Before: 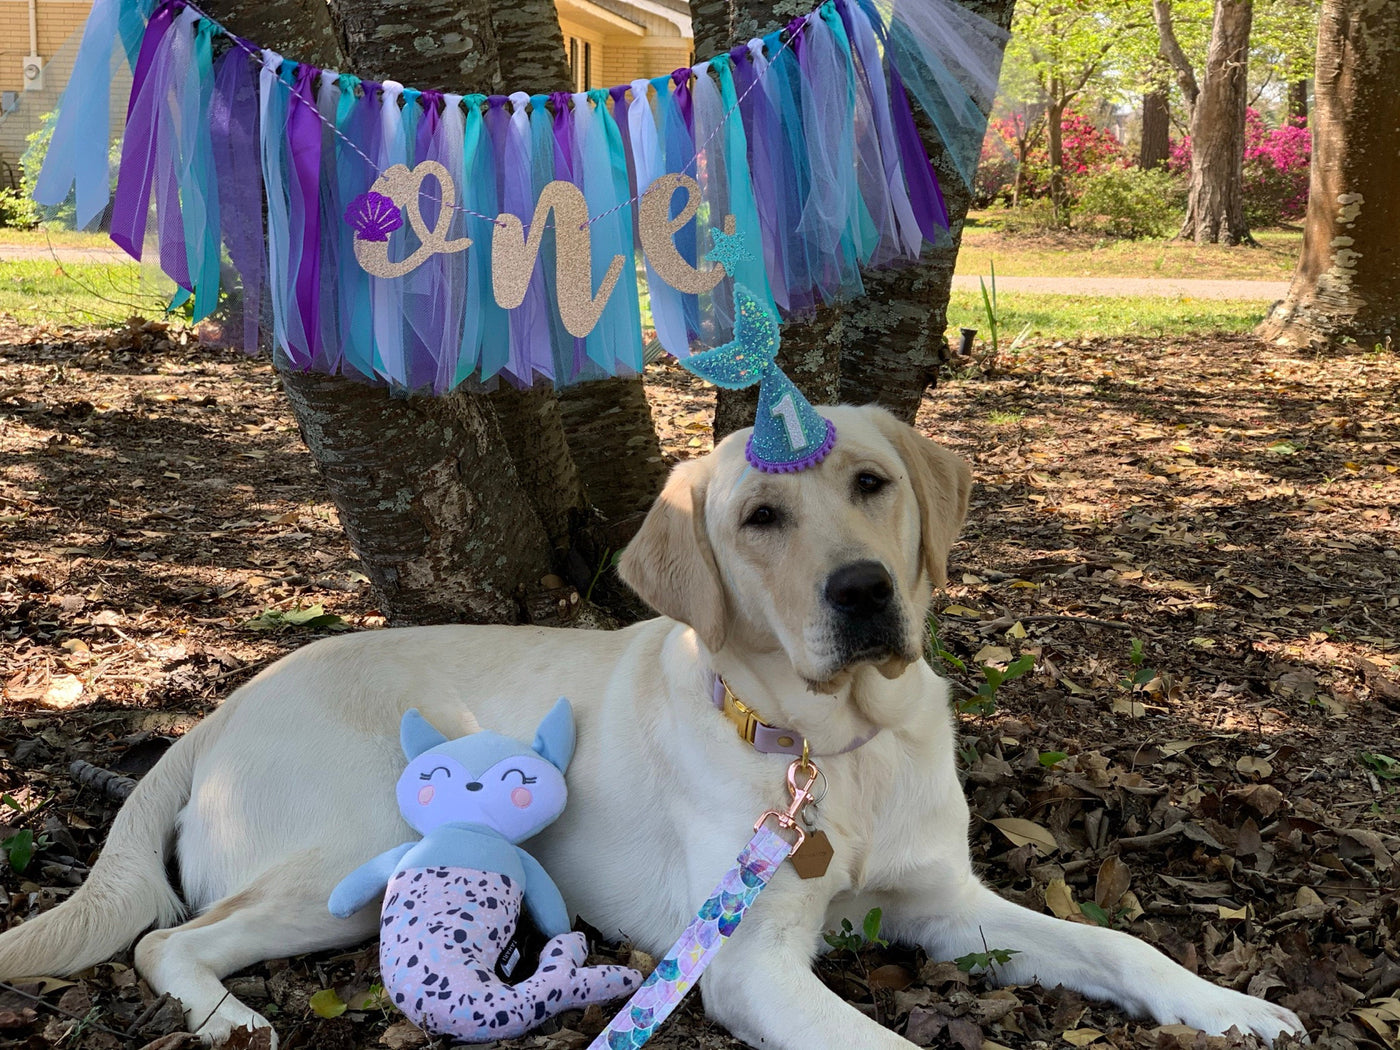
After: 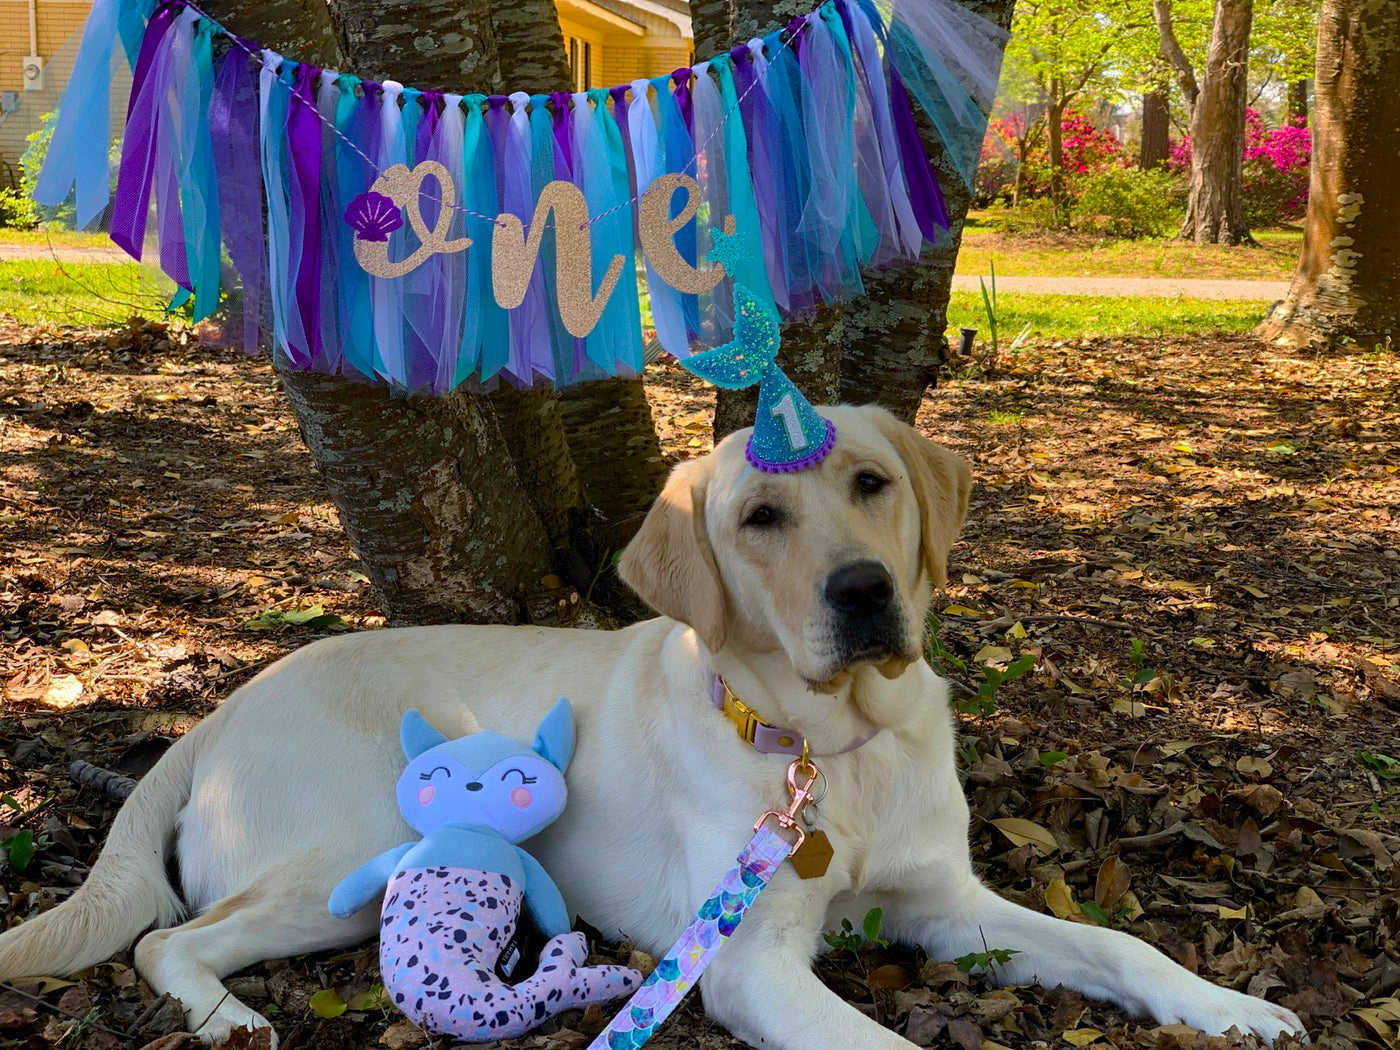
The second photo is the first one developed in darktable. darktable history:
tone curve: curves: ch0 [(0, 0) (0.915, 0.89) (1, 1)], preserve colors none
color balance rgb: perceptual saturation grading › global saturation 35.763%, perceptual saturation grading › shadows 34.859%
